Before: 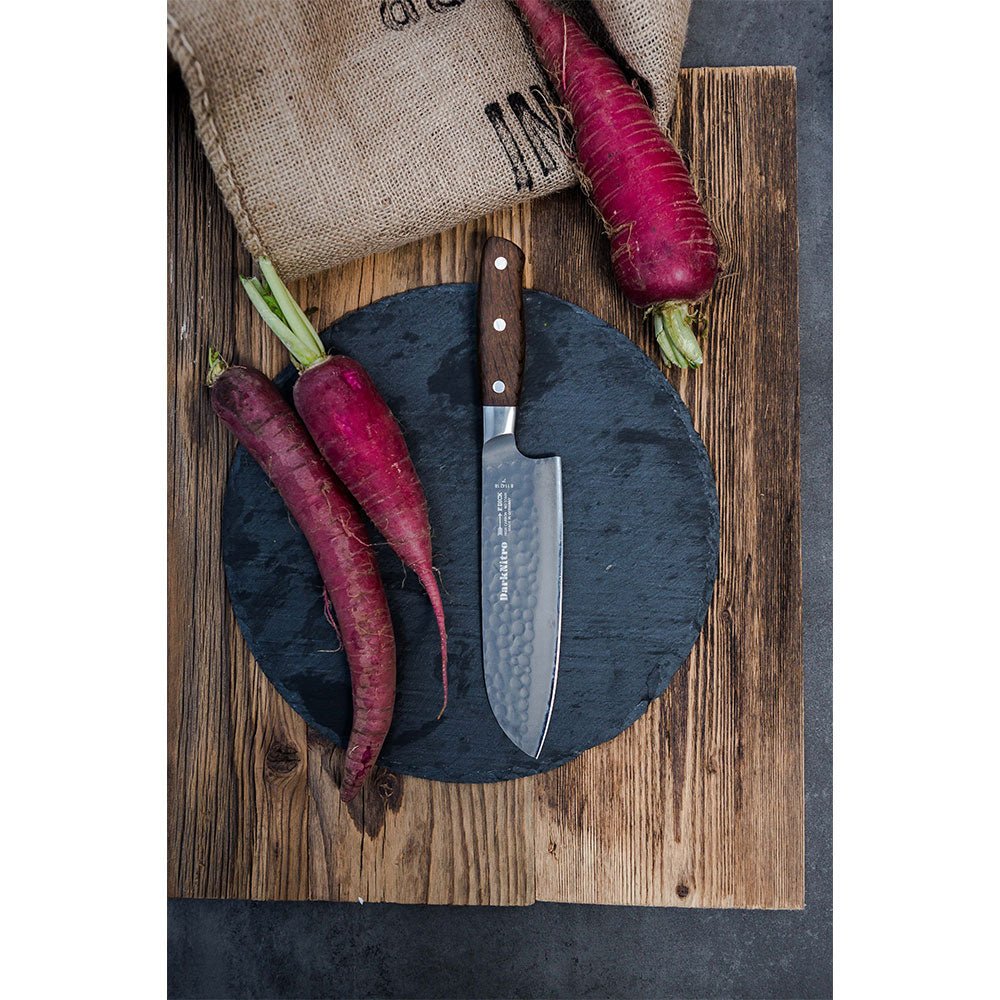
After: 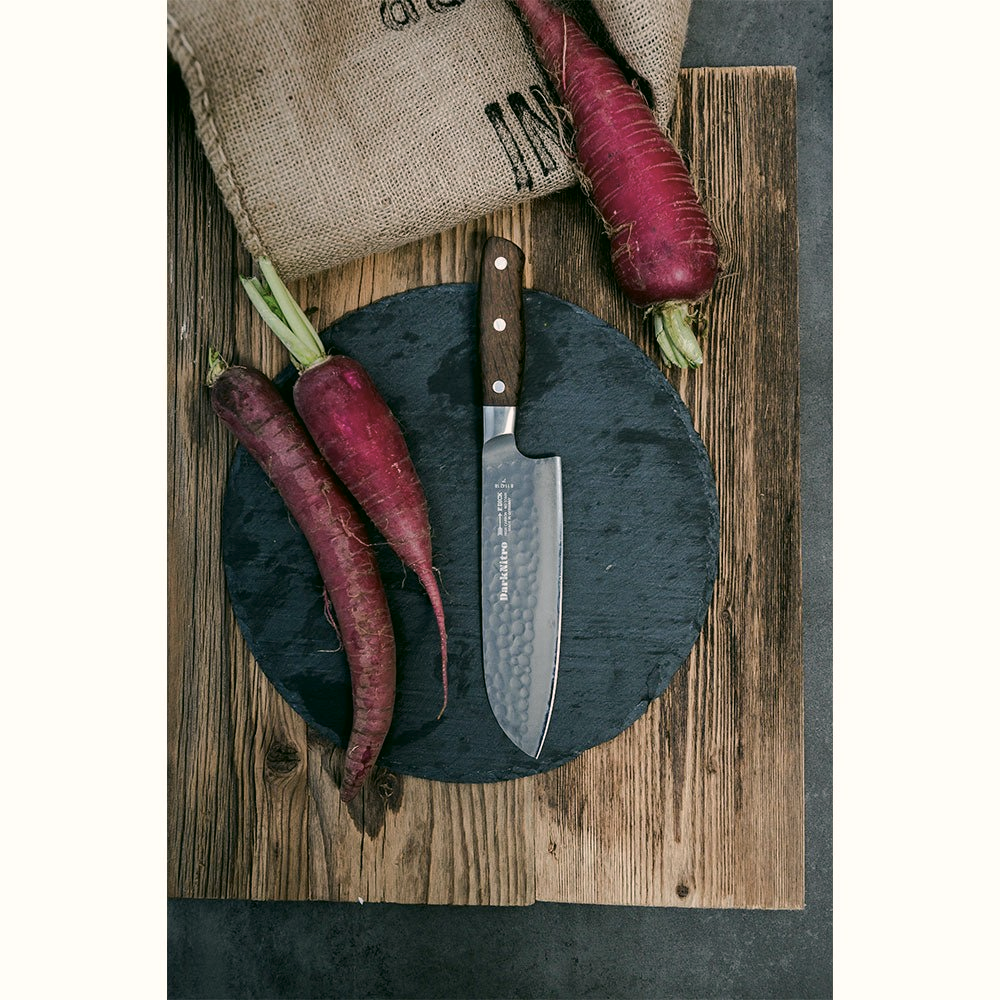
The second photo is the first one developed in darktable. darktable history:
color balance: input saturation 80.07%
color correction: highlights a* 4.02, highlights b* 4.98, shadows a* -7.55, shadows b* 4.98
tone equalizer: -8 EV -1.84 EV, -7 EV -1.16 EV, -6 EV -1.62 EV, smoothing diameter 25%, edges refinement/feathering 10, preserve details guided filter
